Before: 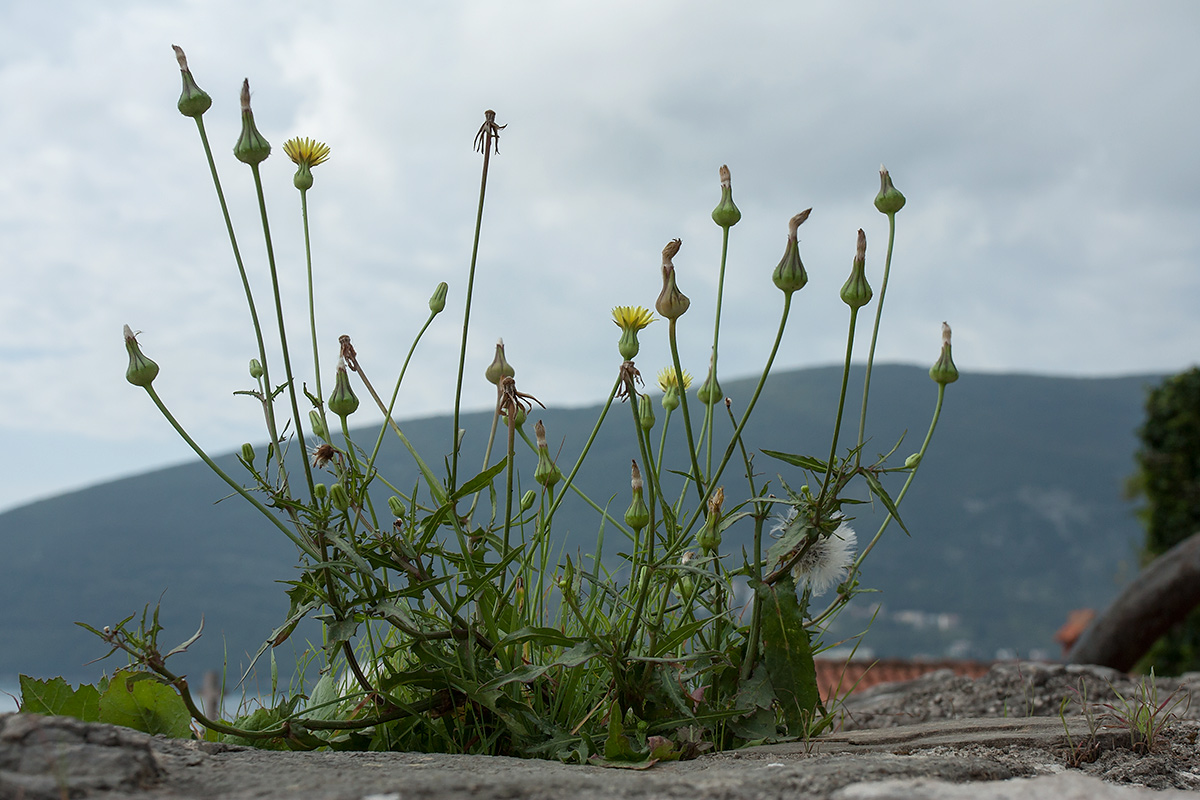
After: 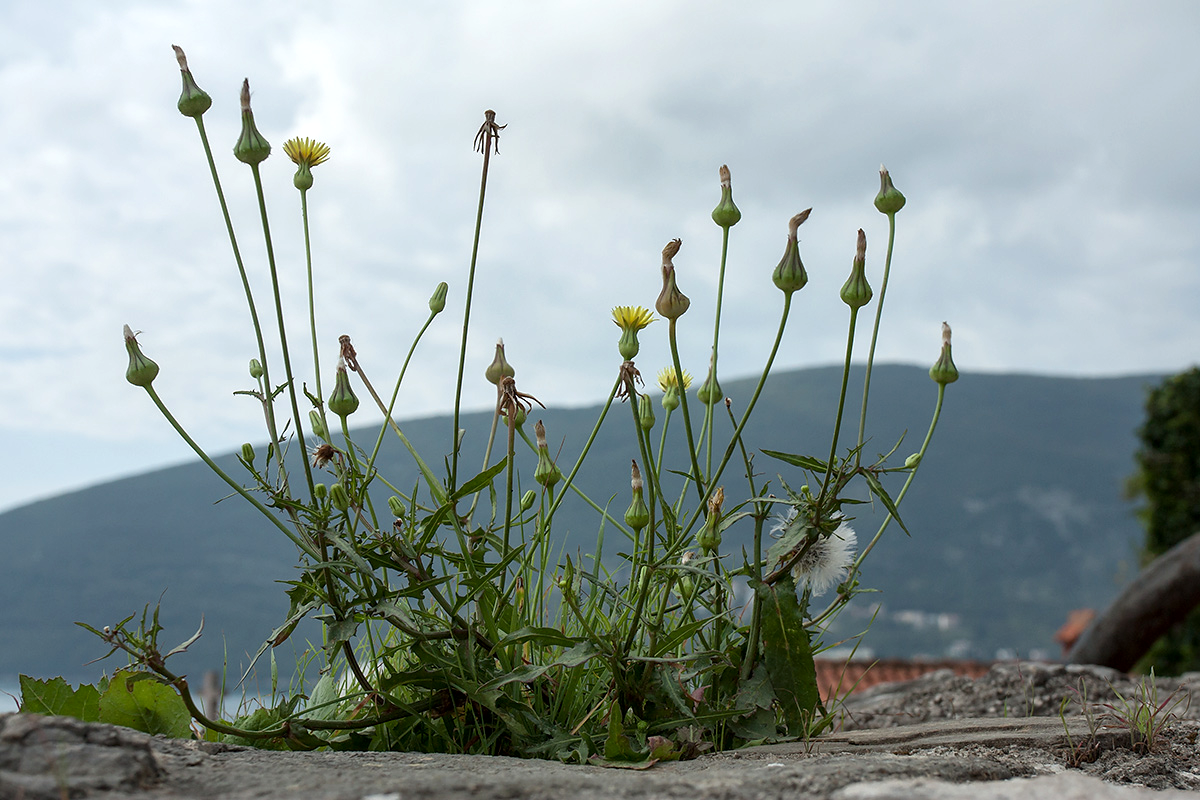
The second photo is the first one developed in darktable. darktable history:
levels: levels [0, 0.474, 0.947]
local contrast: mode bilateral grid, contrast 20, coarseness 50, detail 120%, midtone range 0.2
